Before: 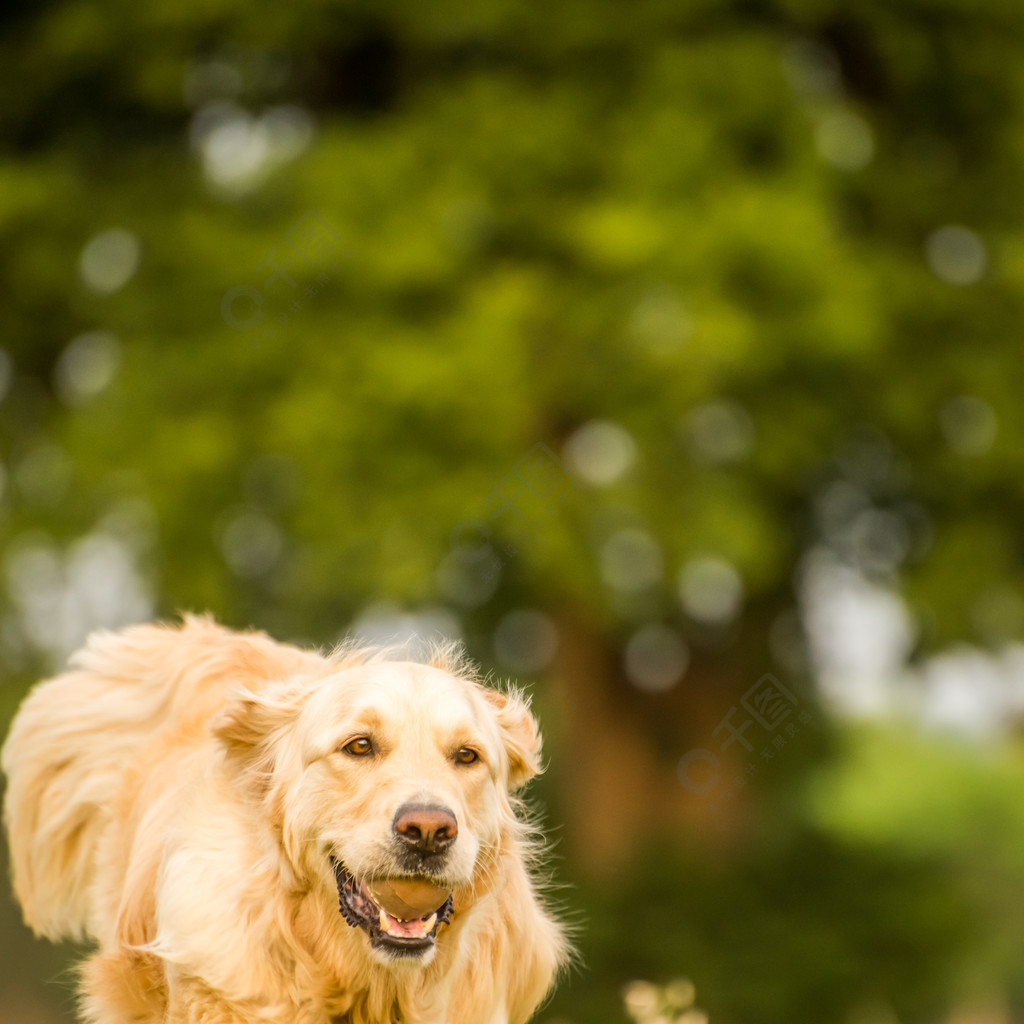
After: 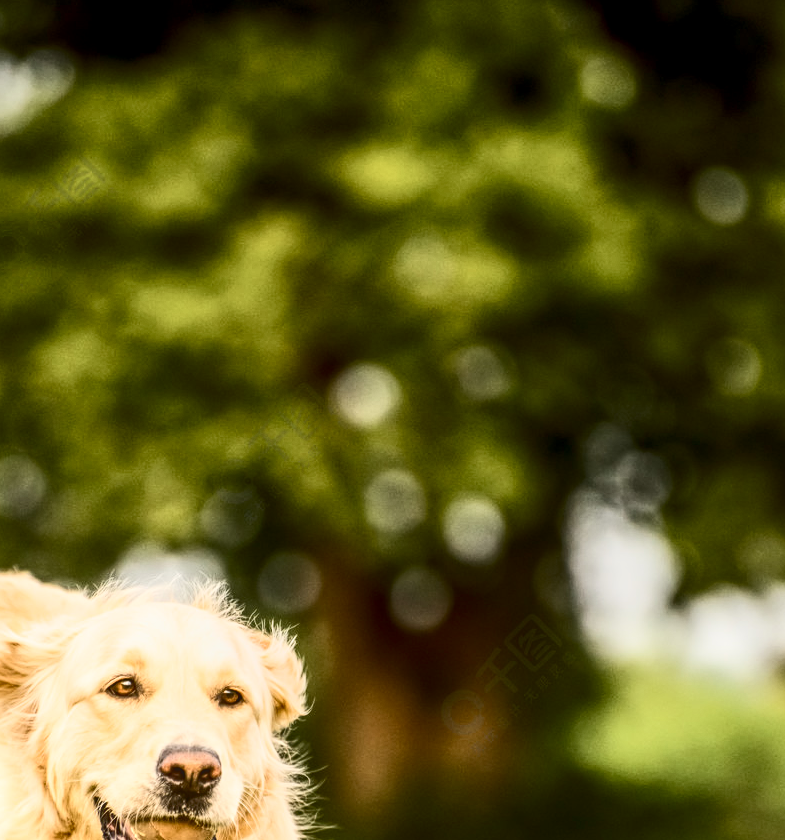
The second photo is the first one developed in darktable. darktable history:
crop: left 23.095%, top 5.827%, bottom 11.854%
local contrast: highlights 74%, shadows 55%, detail 176%, midtone range 0.207
contrast brightness saturation: contrast 0.5, saturation -0.1
exposure: black level correction 0.007, exposure 0.093 EV, compensate highlight preservation false
